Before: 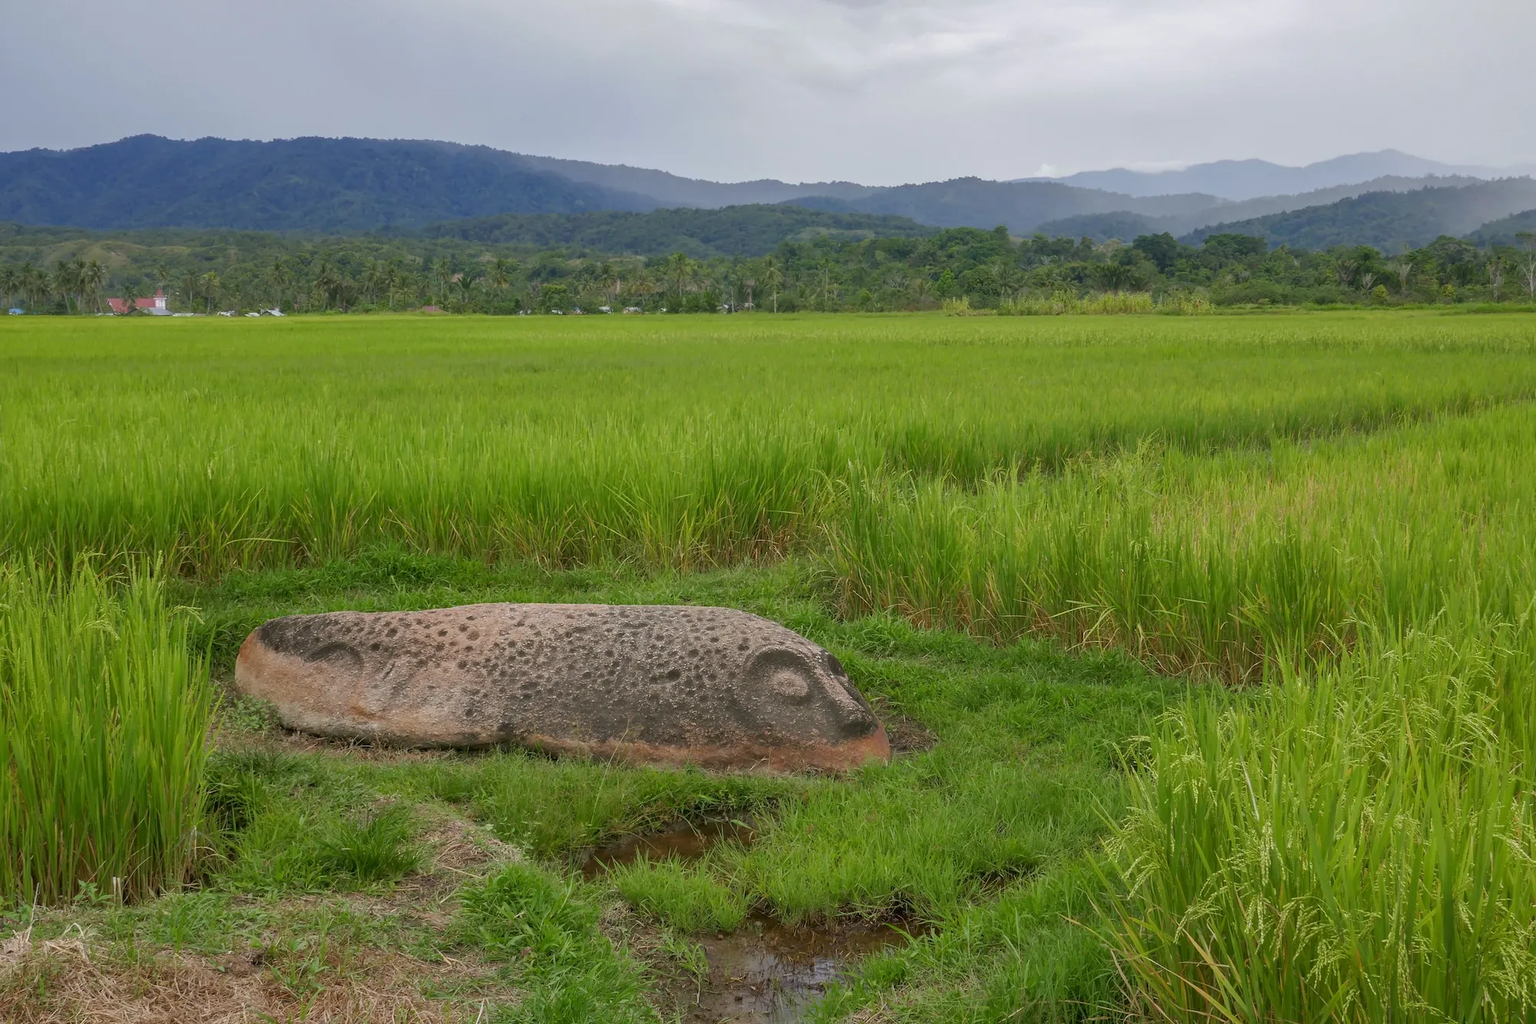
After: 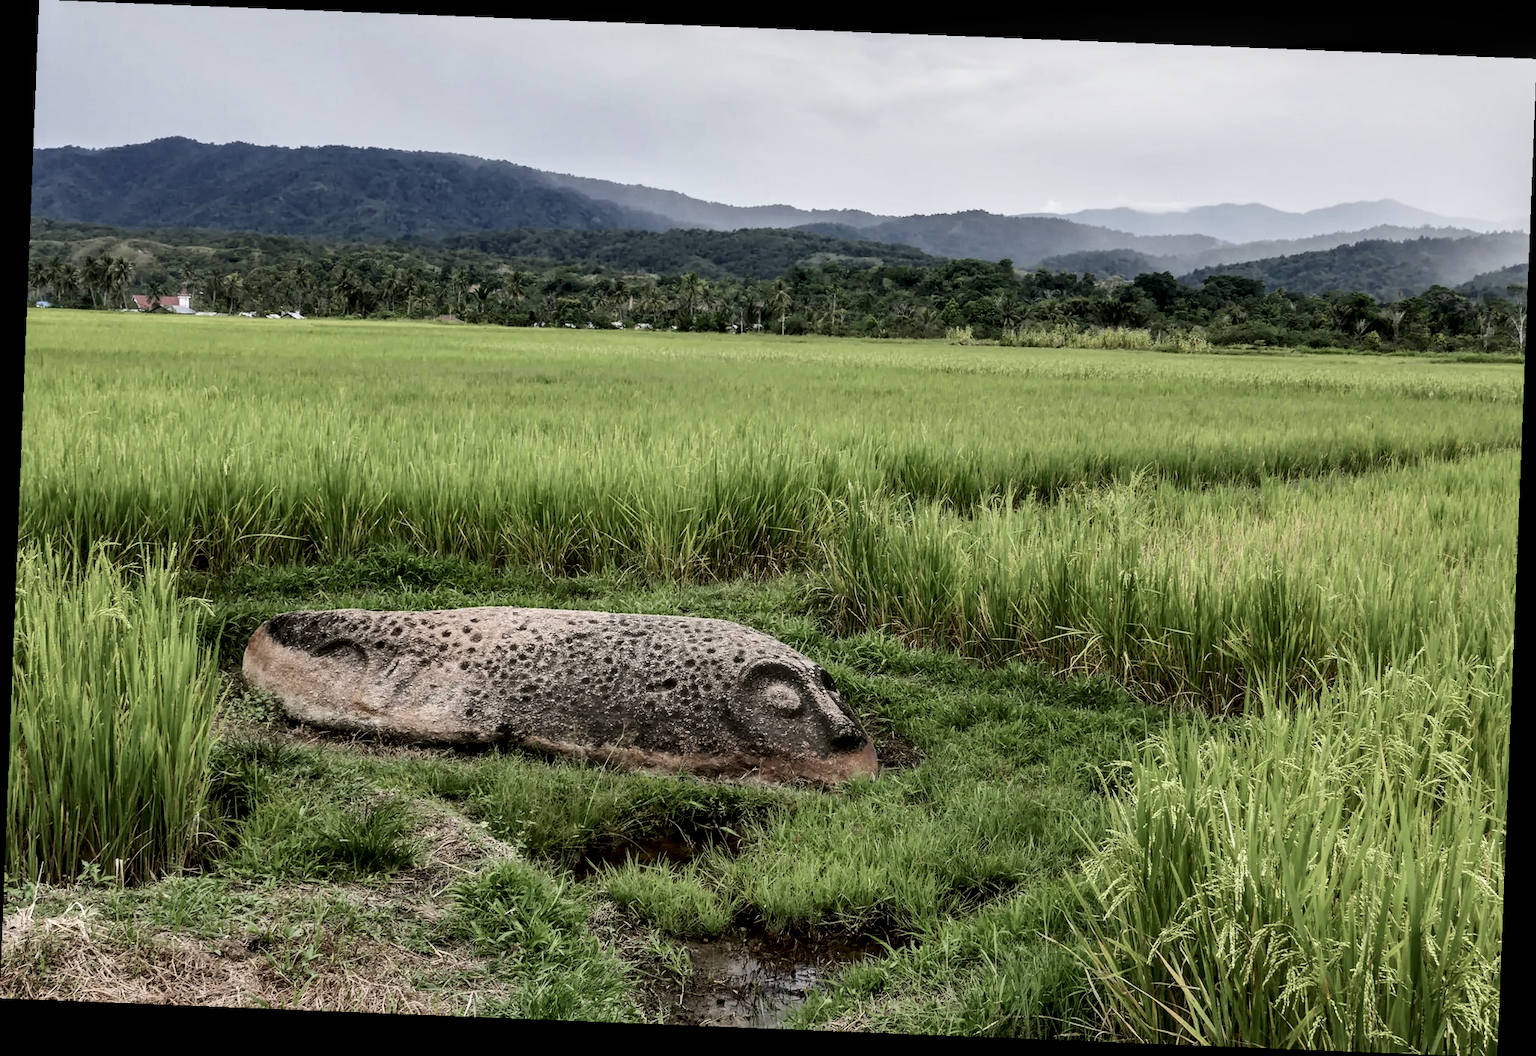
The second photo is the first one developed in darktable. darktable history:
rotate and perspective: rotation 2.27°, automatic cropping off
shadows and highlights: shadows 25, highlights -48, soften with gaussian
local contrast: detail 135%, midtone range 0.75
filmic rgb: black relative exposure -5 EV, hardness 2.88, contrast 1.2
contrast brightness saturation: contrast 0.25, saturation -0.31
